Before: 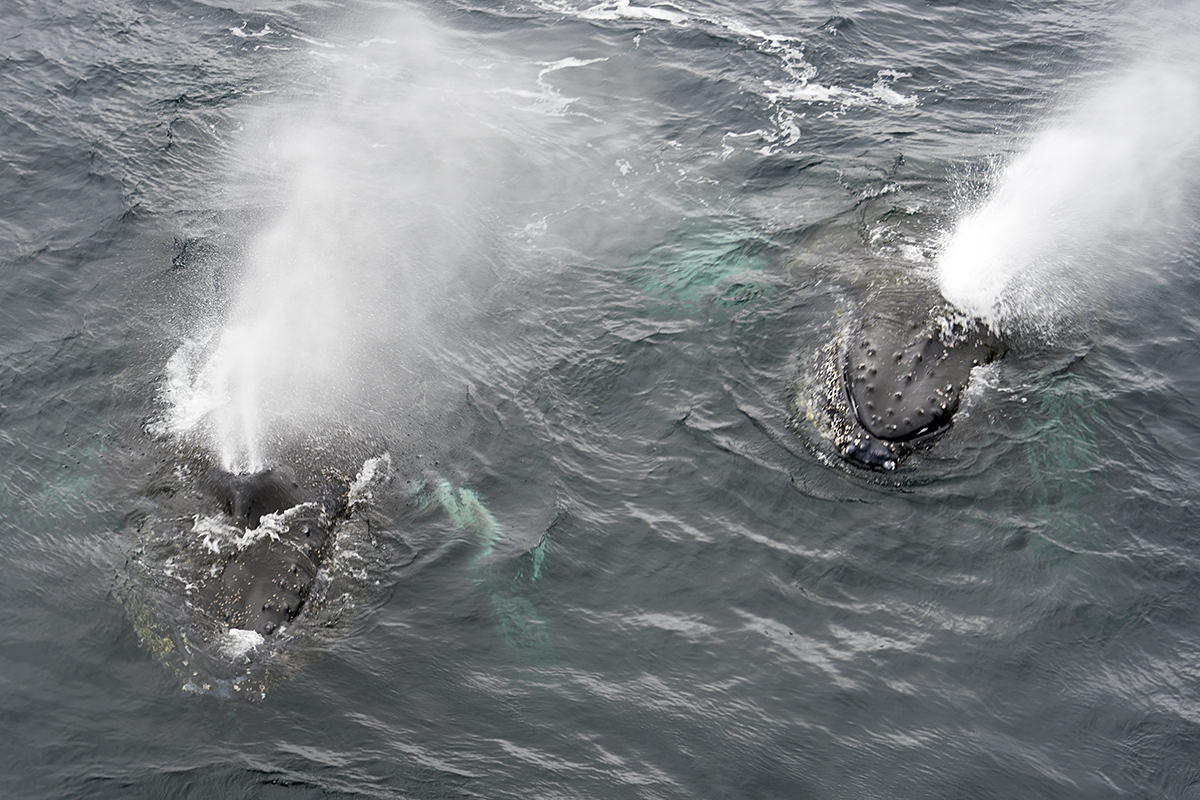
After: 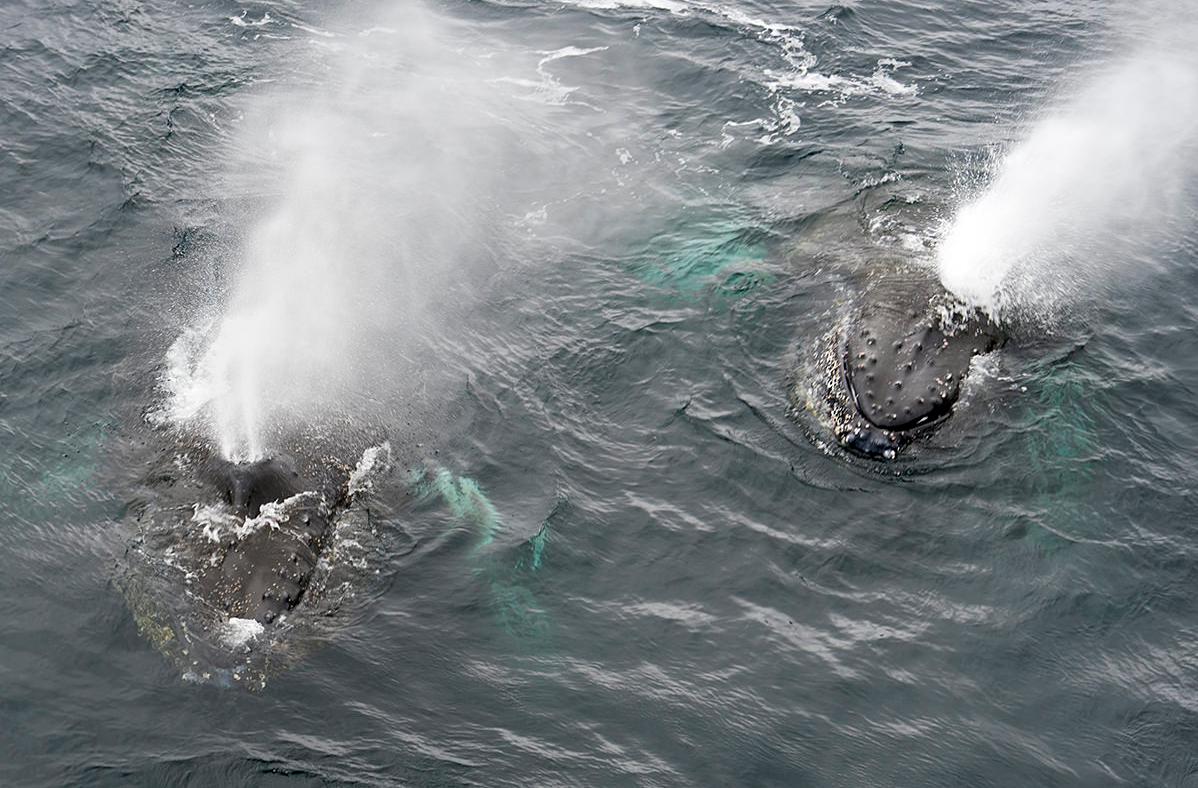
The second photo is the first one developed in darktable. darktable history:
crop: top 1.412%, right 0.121%
